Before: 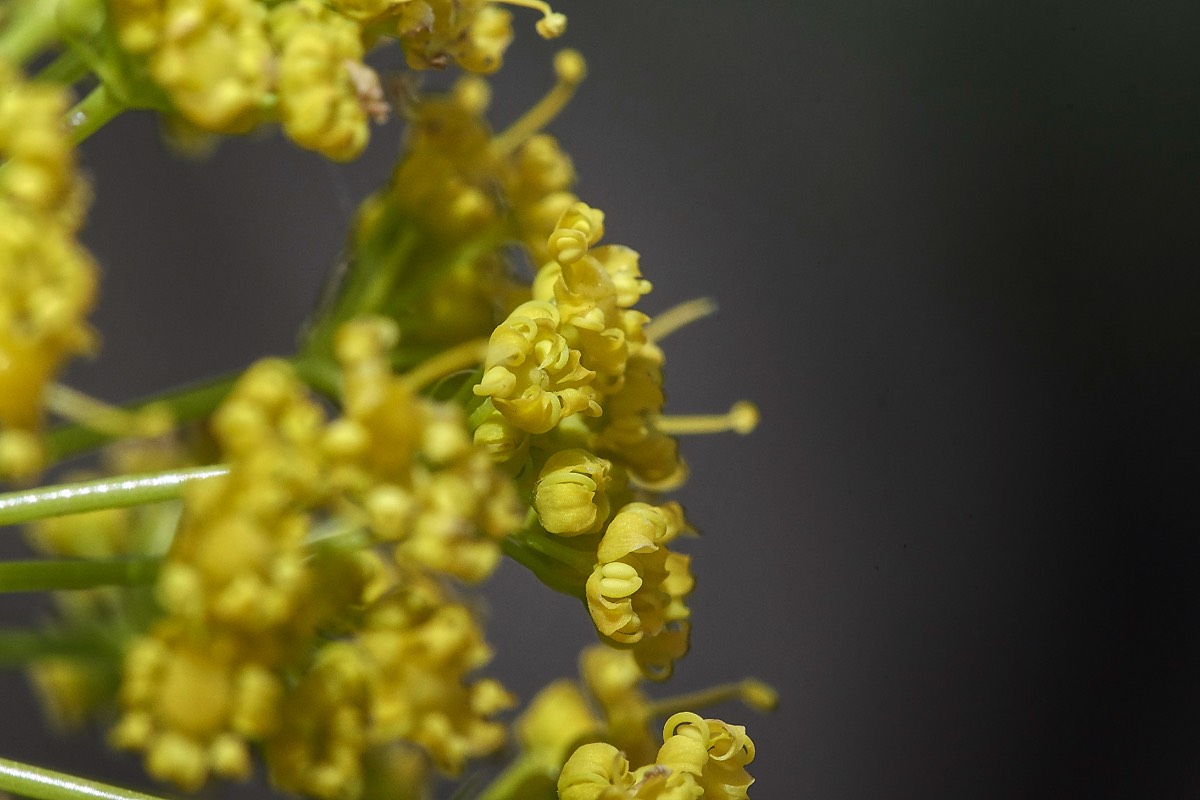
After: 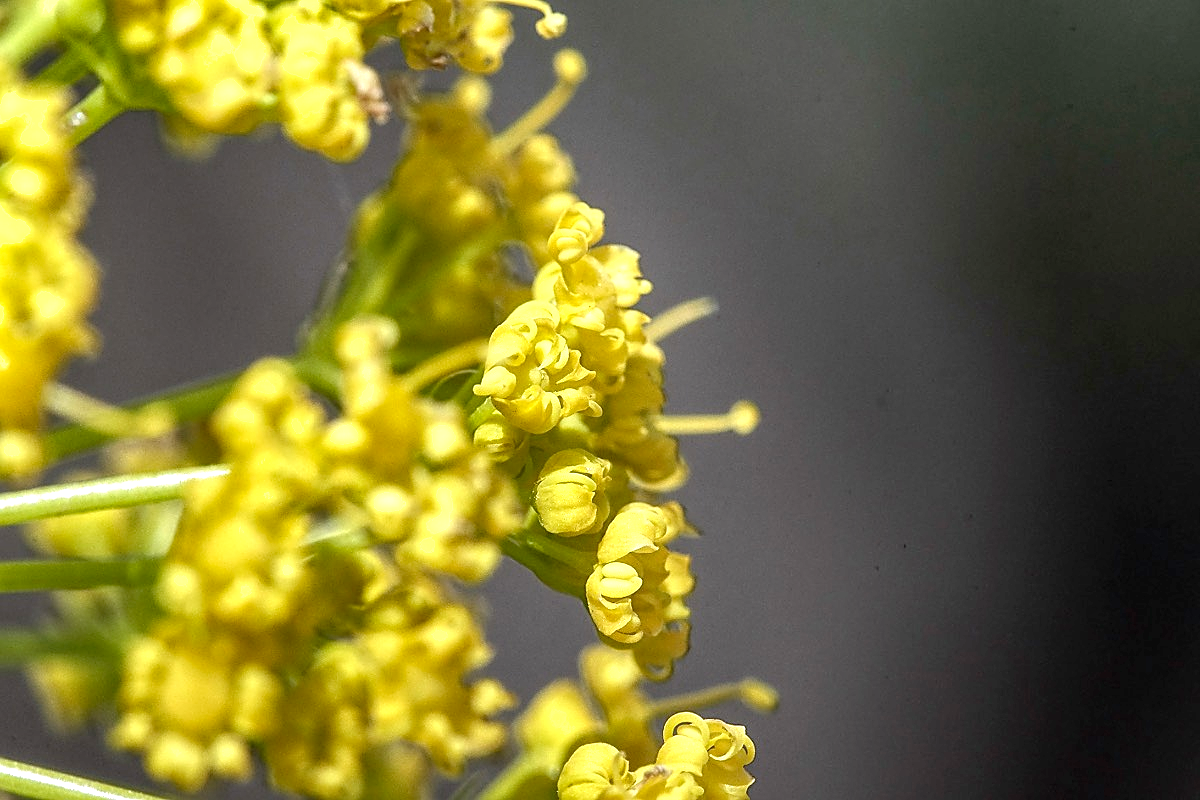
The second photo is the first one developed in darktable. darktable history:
sharpen: on, module defaults
shadows and highlights: low approximation 0.01, soften with gaussian
local contrast: on, module defaults
tone equalizer: -8 EV -0.718 EV, -7 EV -0.708 EV, -6 EV -0.573 EV, -5 EV -0.41 EV, -3 EV 0.391 EV, -2 EV 0.6 EV, -1 EV 0.675 EV, +0 EV 0.742 EV
